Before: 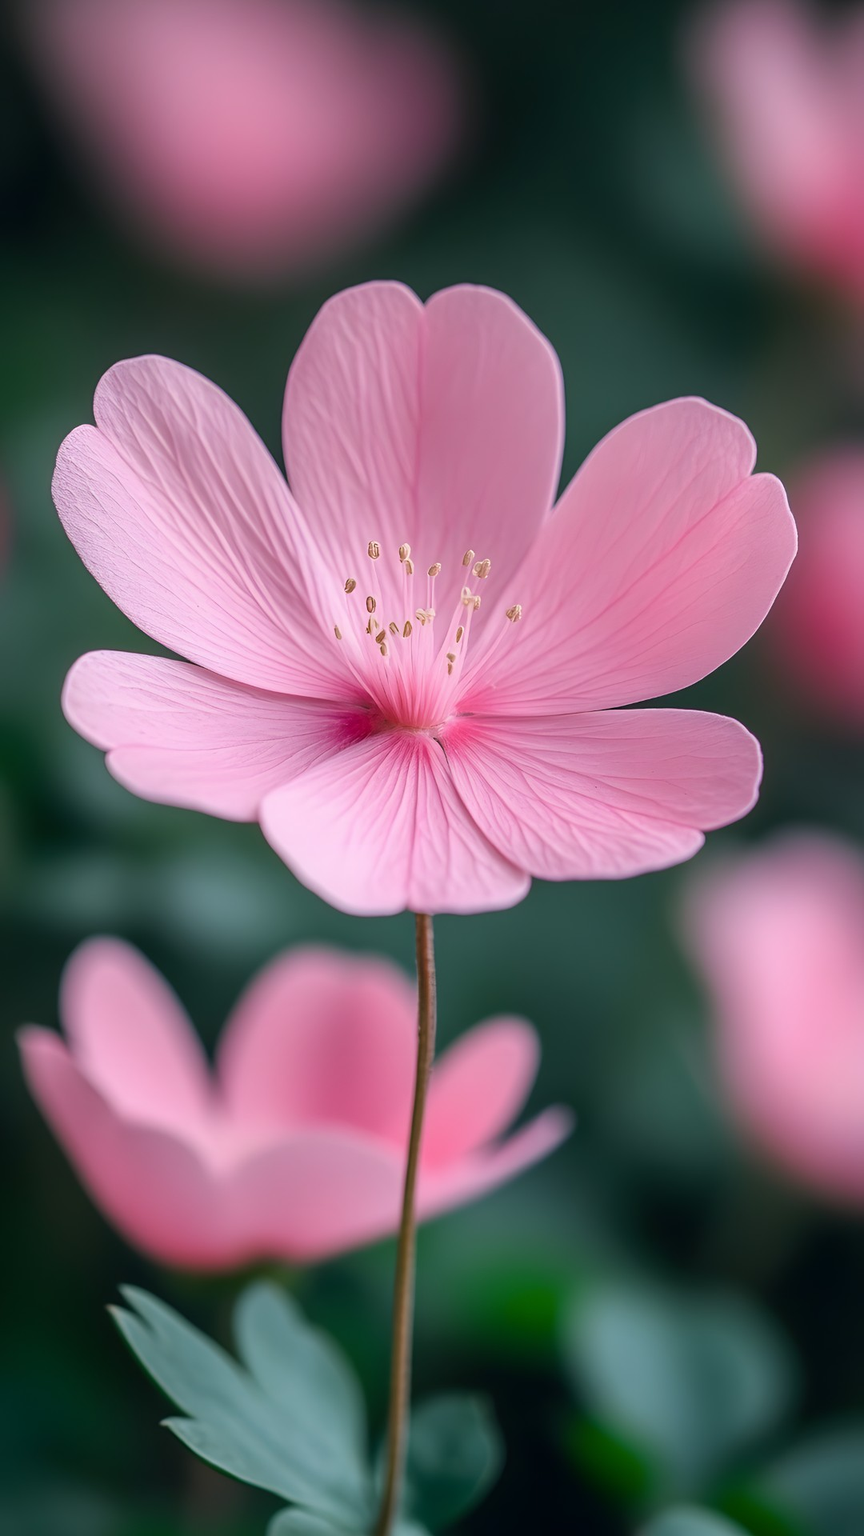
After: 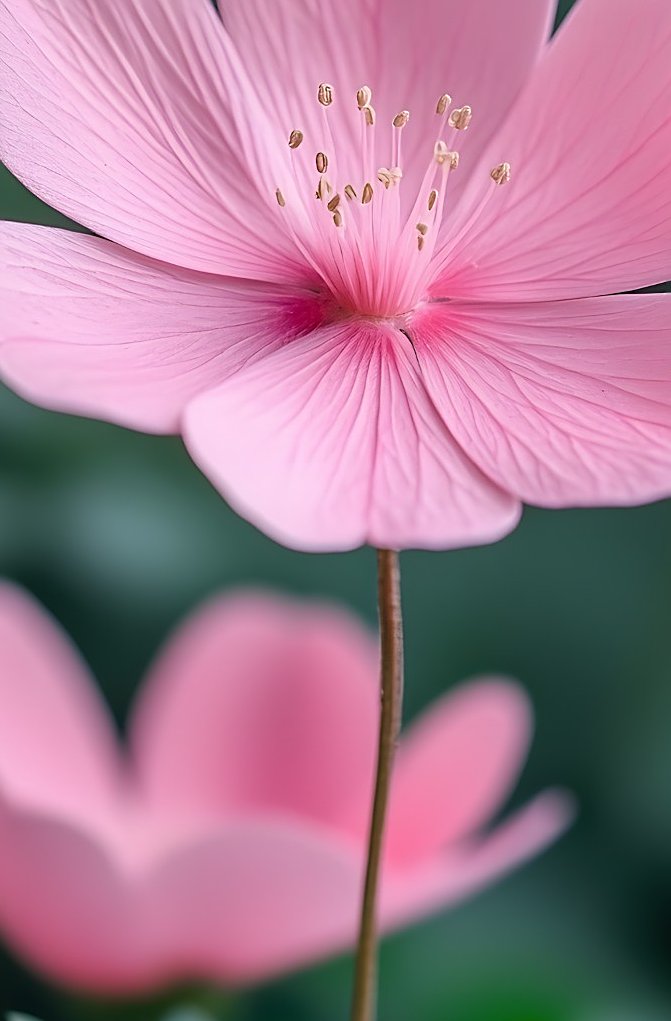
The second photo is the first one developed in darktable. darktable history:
crop: left 13.202%, top 30.926%, right 24.641%, bottom 15.85%
sharpen: on, module defaults
